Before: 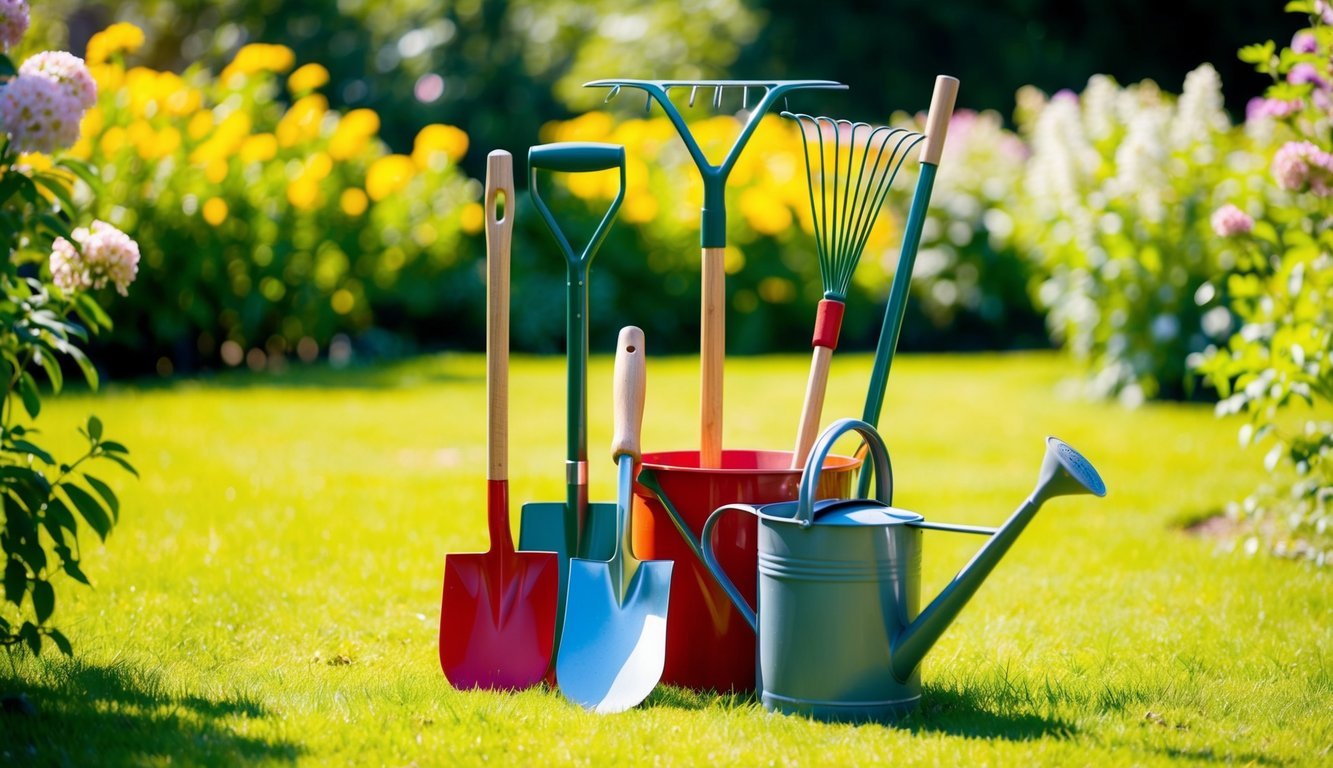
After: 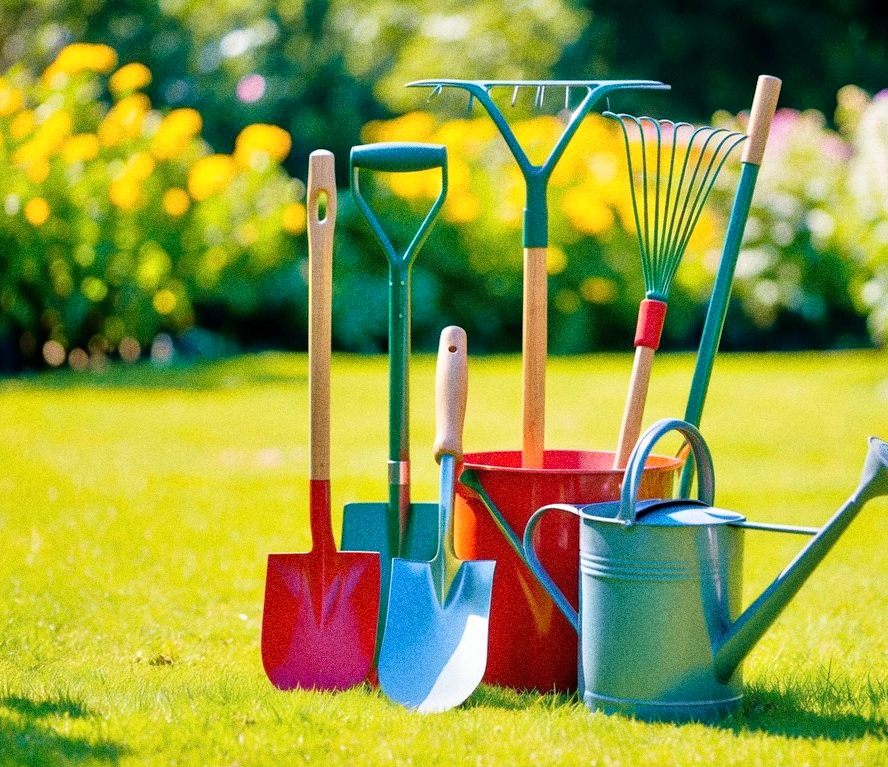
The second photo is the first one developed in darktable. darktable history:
velvia: on, module defaults
tone equalizer: -7 EV 0.15 EV, -6 EV 0.6 EV, -5 EV 1.15 EV, -4 EV 1.33 EV, -3 EV 1.15 EV, -2 EV 0.6 EV, -1 EV 0.15 EV, mask exposure compensation -0.5 EV
crop and rotate: left 13.409%, right 19.924%
exposure: exposure -0.05 EV
grain: coarseness 0.09 ISO, strength 40%
